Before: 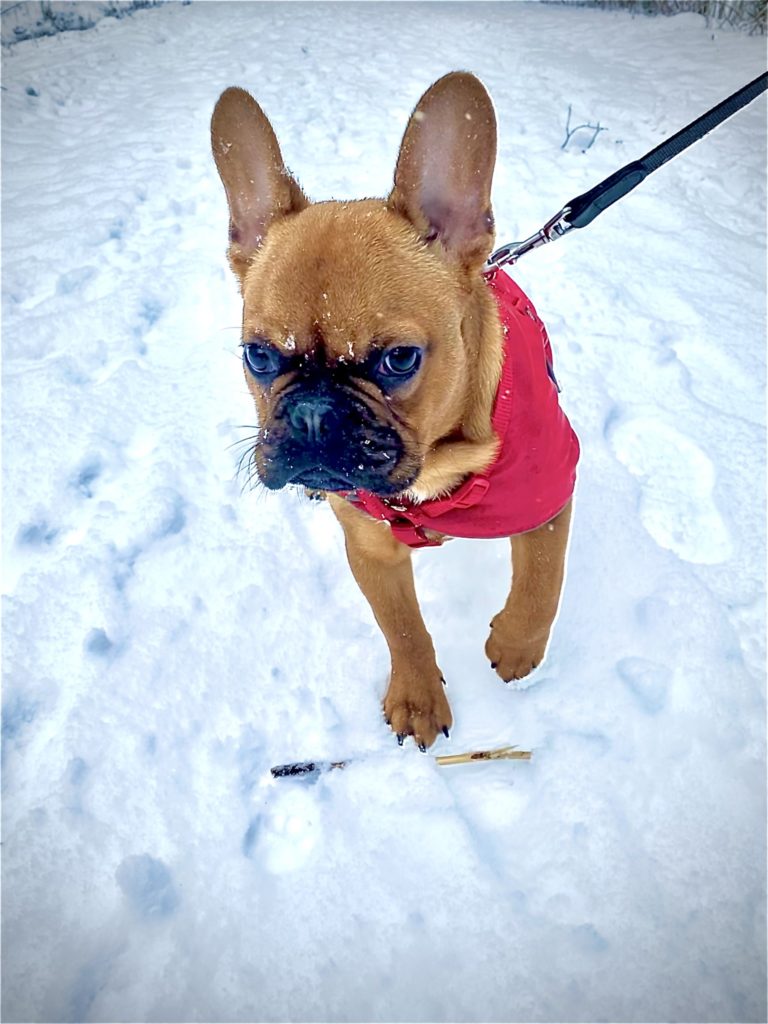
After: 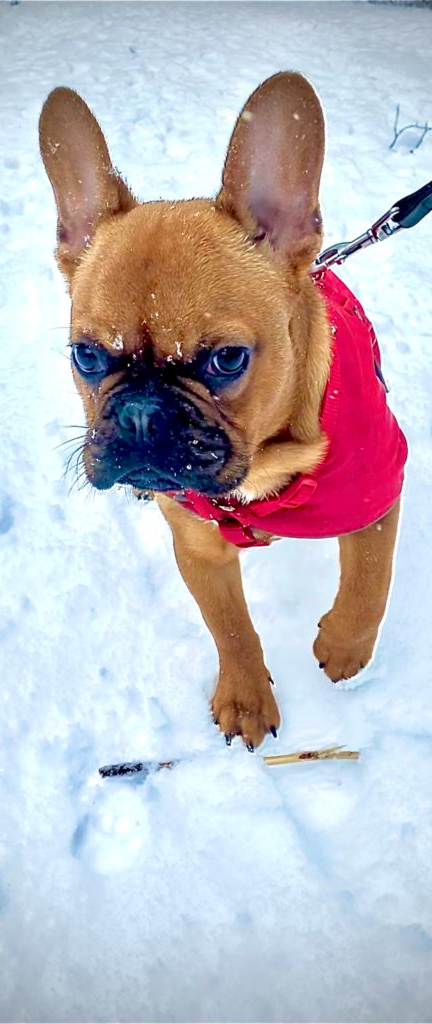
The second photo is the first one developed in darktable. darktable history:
crop and rotate: left 22.516%, right 21.234%
tone equalizer: on, module defaults
vignetting: fall-off start 85%, fall-off radius 80%, brightness -0.182, saturation -0.3, width/height ratio 1.219, dithering 8-bit output, unbound false
